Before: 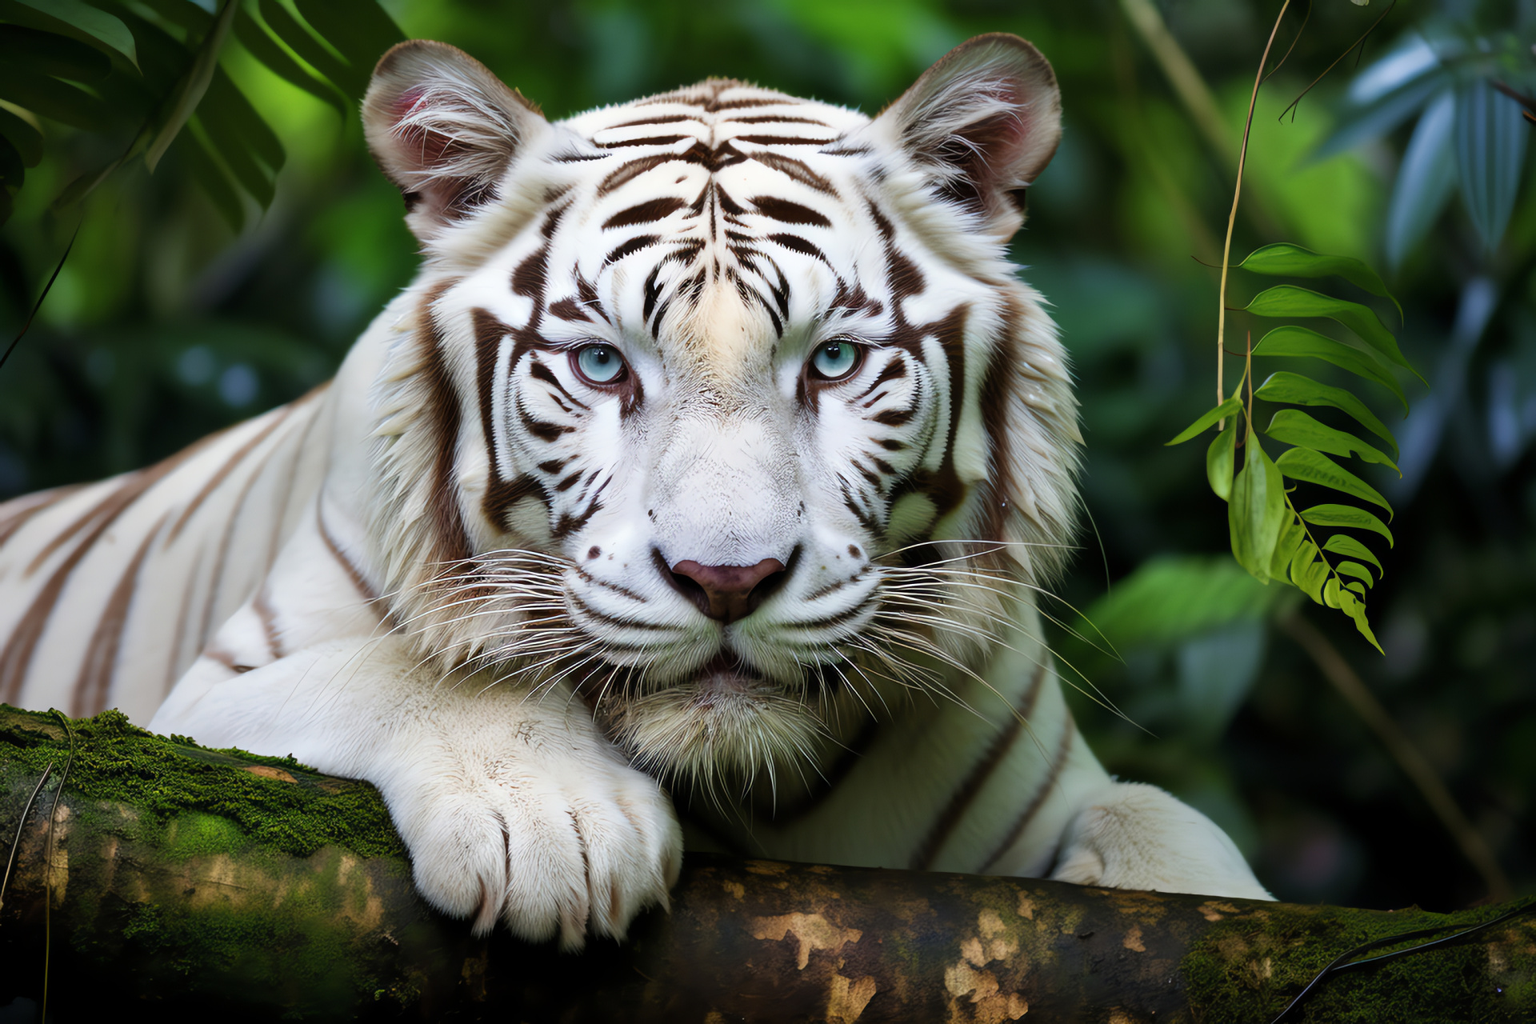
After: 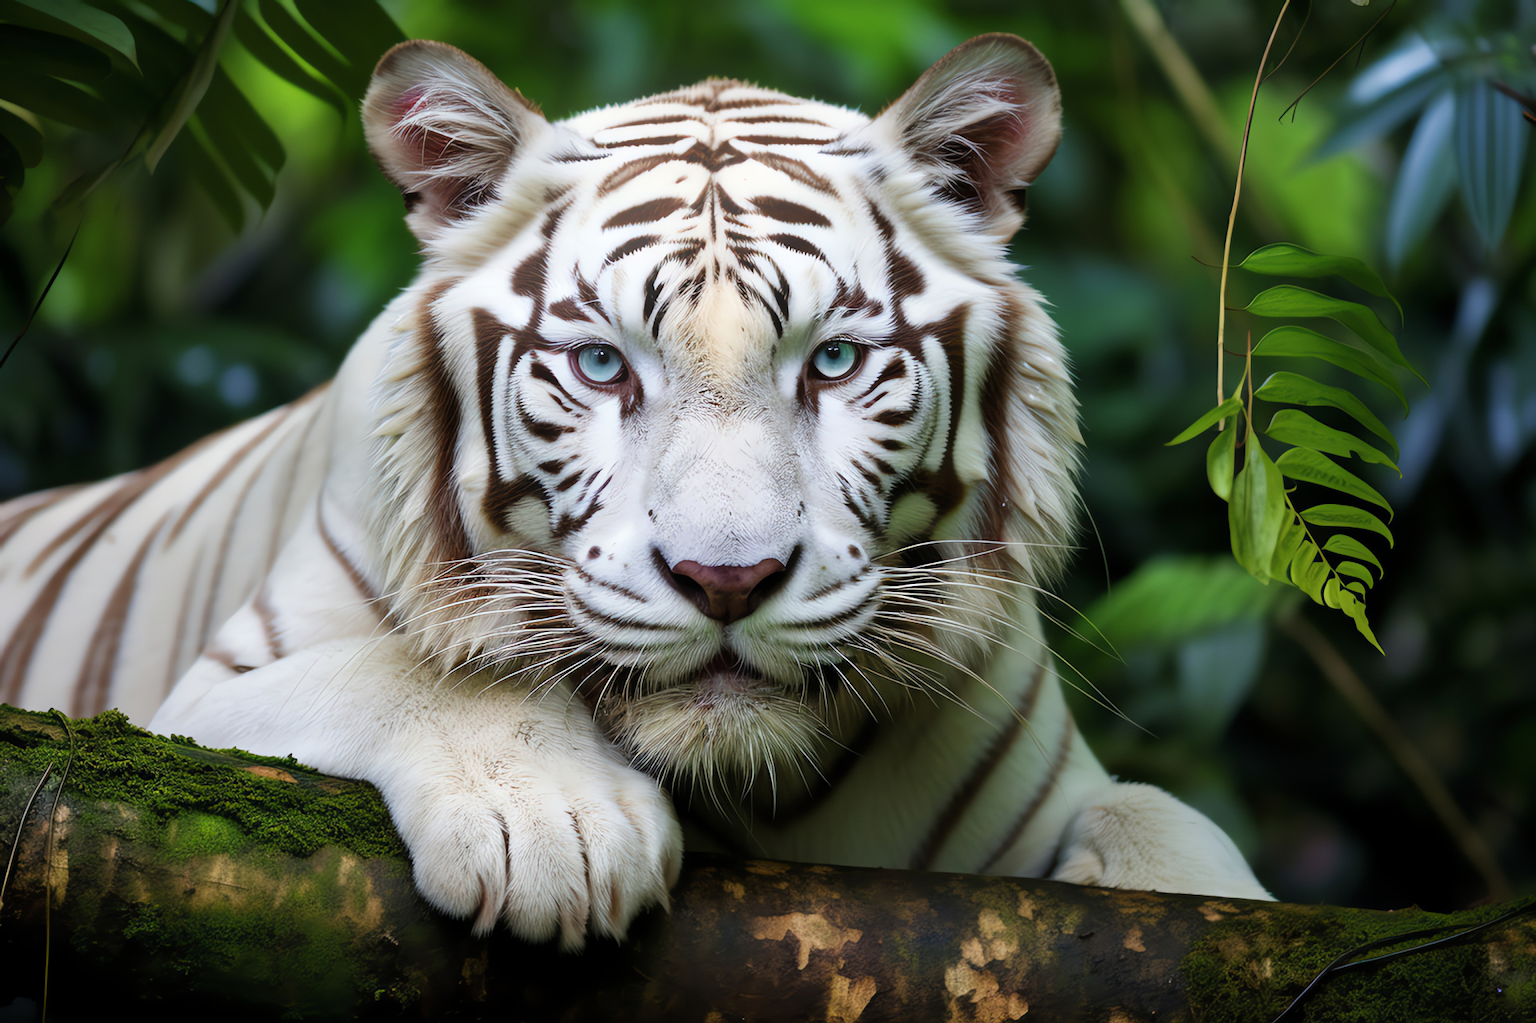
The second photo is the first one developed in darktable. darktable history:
crop: bottom 0.071%
bloom: size 13.65%, threshold 98.39%, strength 4.82%
